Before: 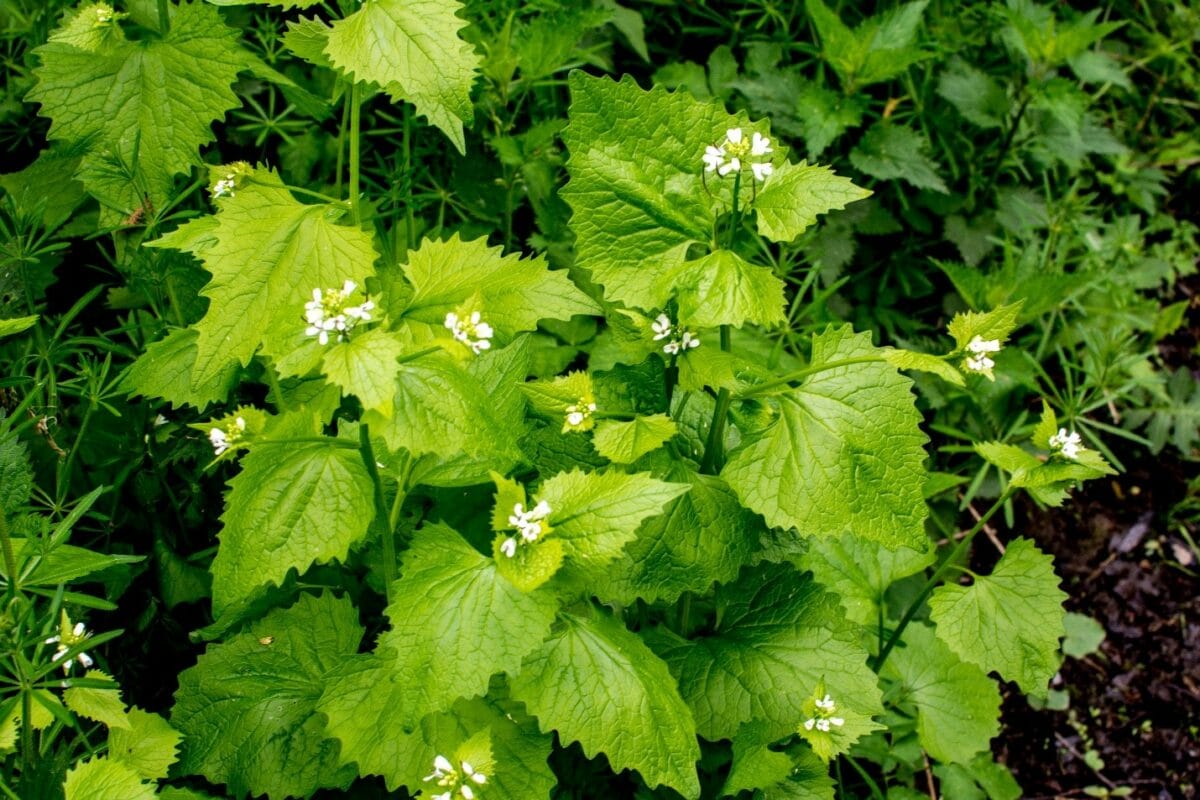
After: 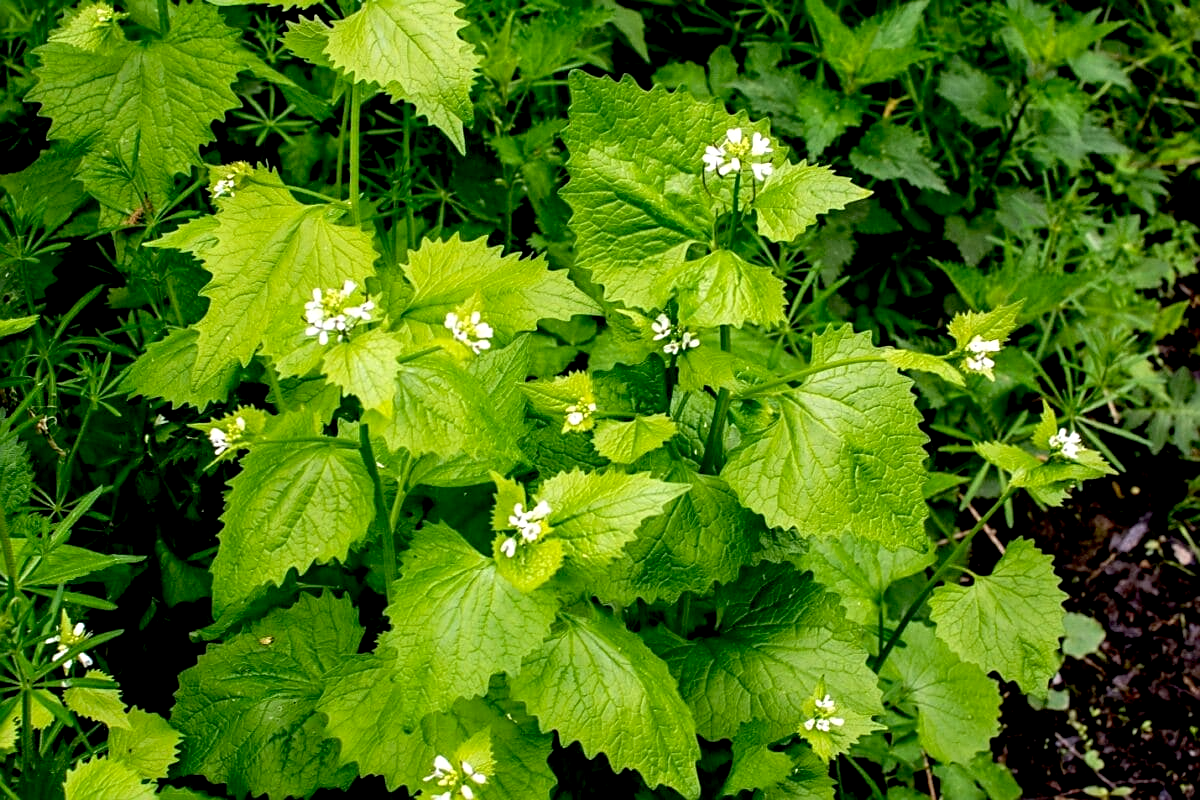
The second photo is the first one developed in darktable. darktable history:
exposure: black level correction 0.009, exposure 0.119 EV, compensate highlight preservation false
sharpen: on, module defaults
